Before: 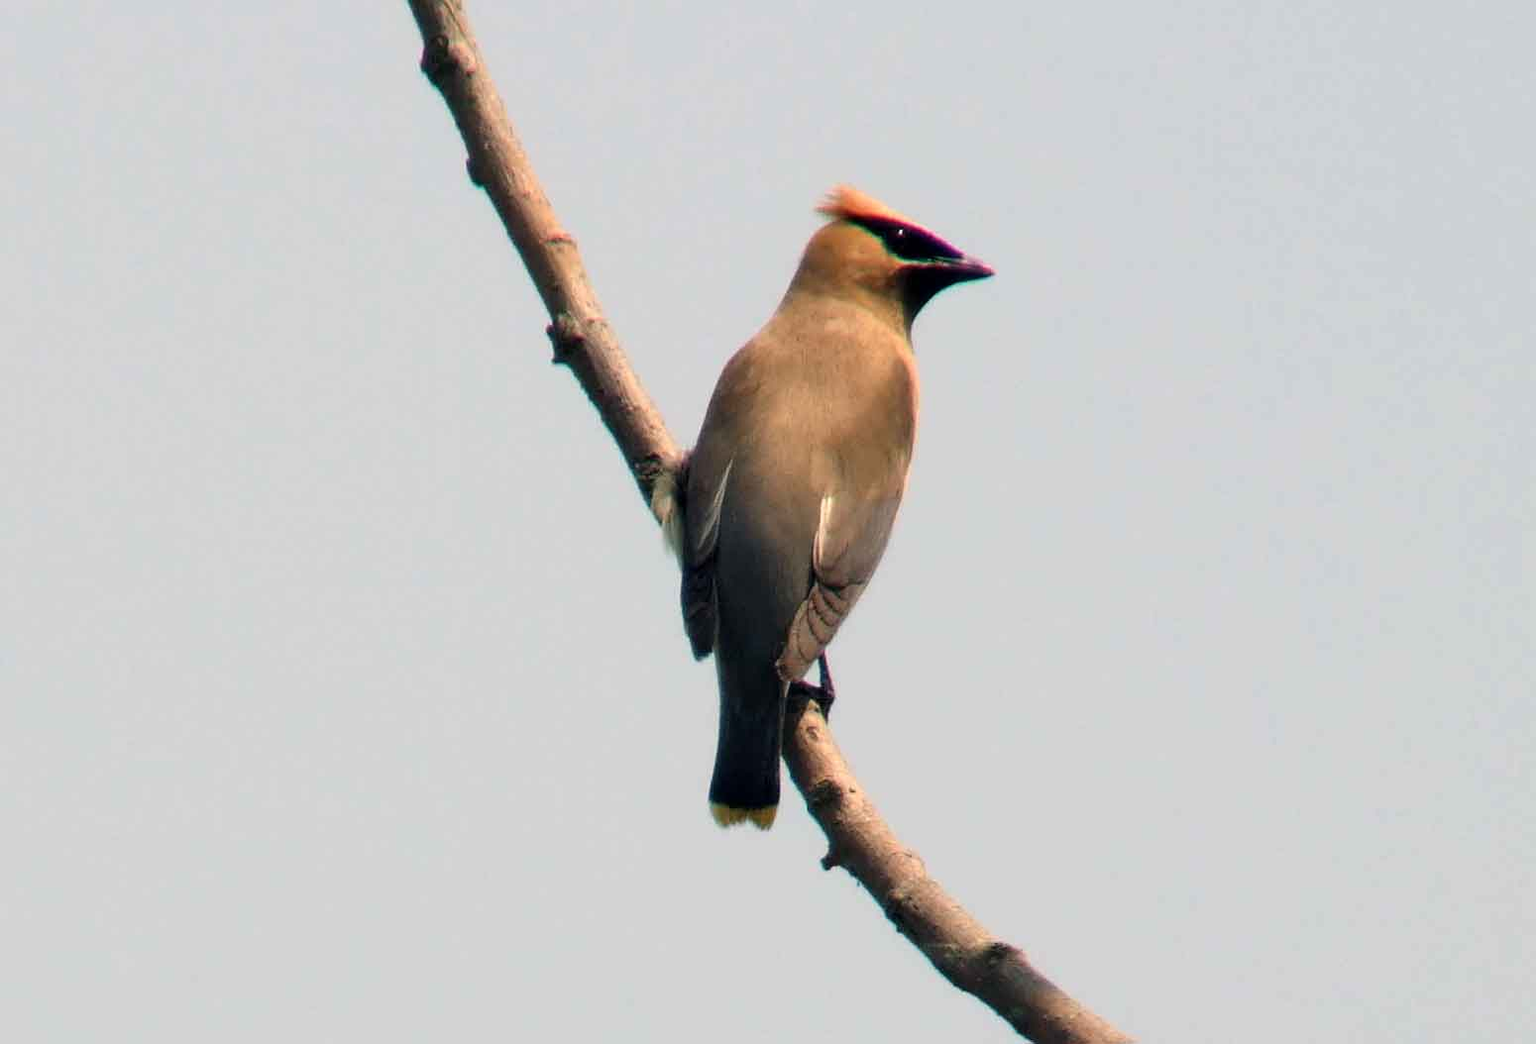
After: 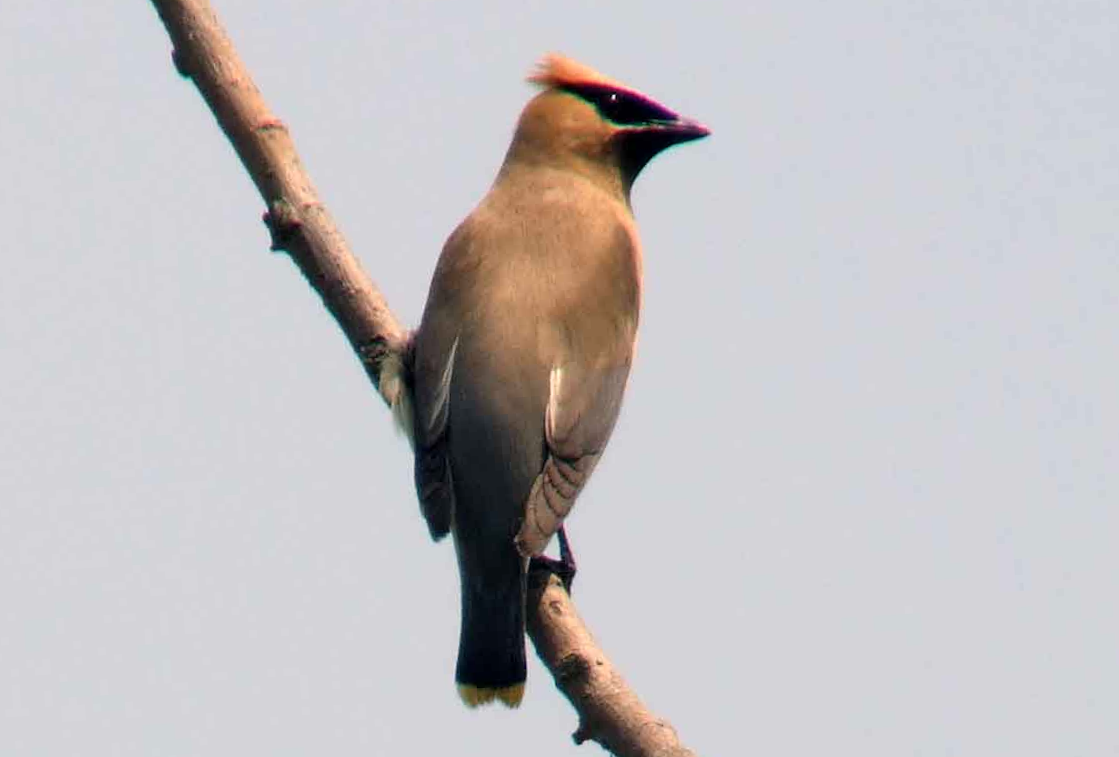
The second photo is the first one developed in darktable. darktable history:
rotate and perspective: rotation -3.52°, crop left 0.036, crop right 0.964, crop top 0.081, crop bottom 0.919
crop: left 16.768%, top 8.653%, right 8.362%, bottom 12.485%
white balance: red 1.004, blue 1.024
